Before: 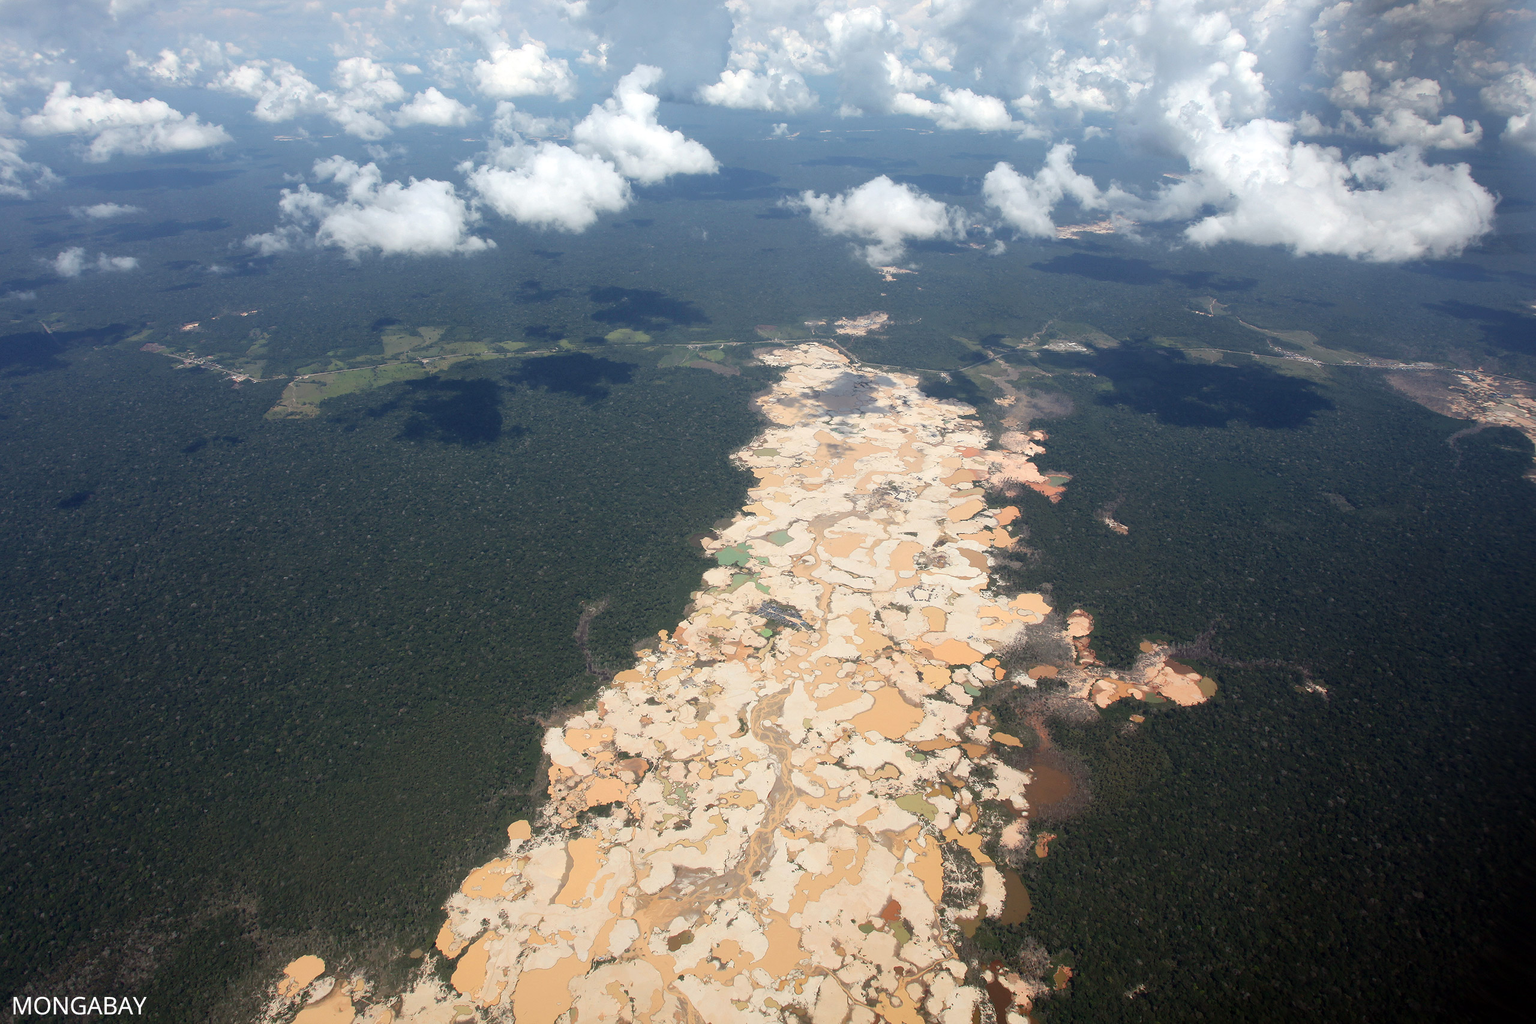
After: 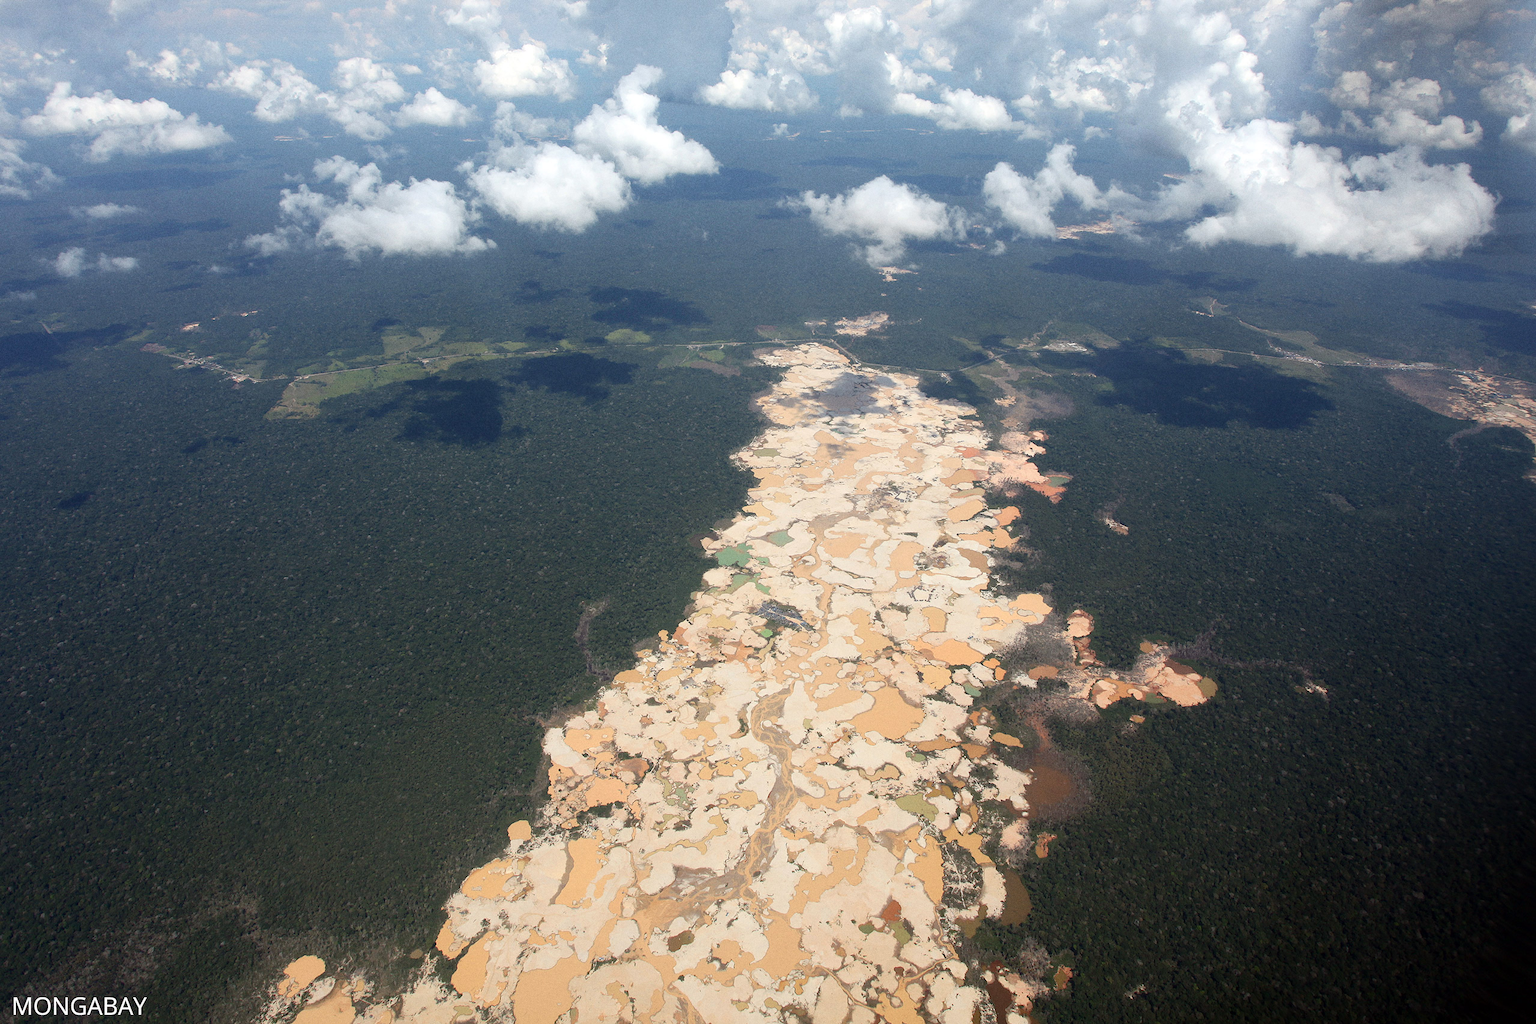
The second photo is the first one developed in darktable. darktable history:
grain "film": coarseness 0.09 ISO
